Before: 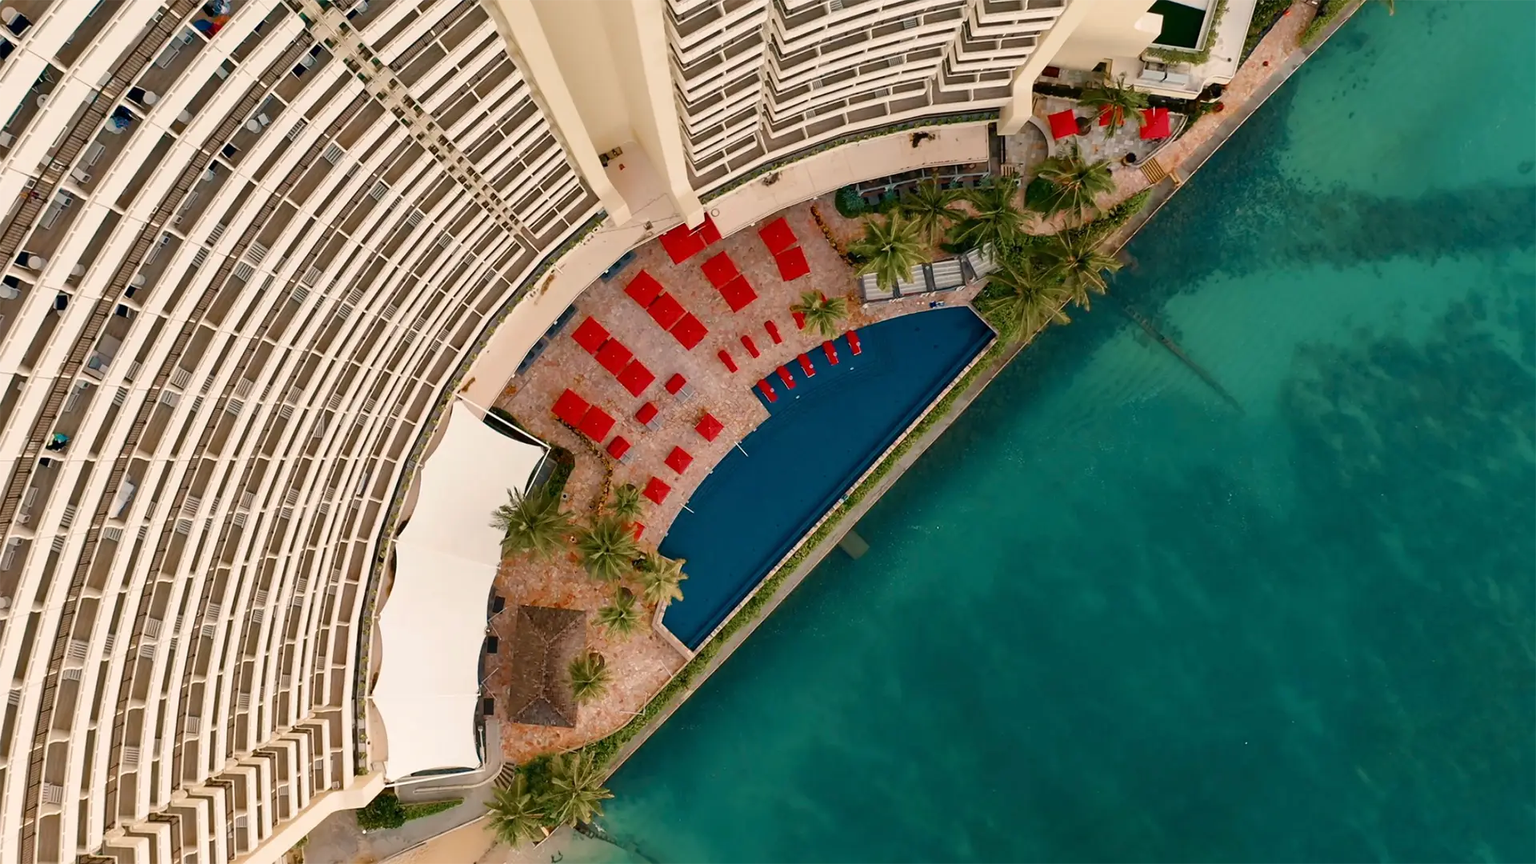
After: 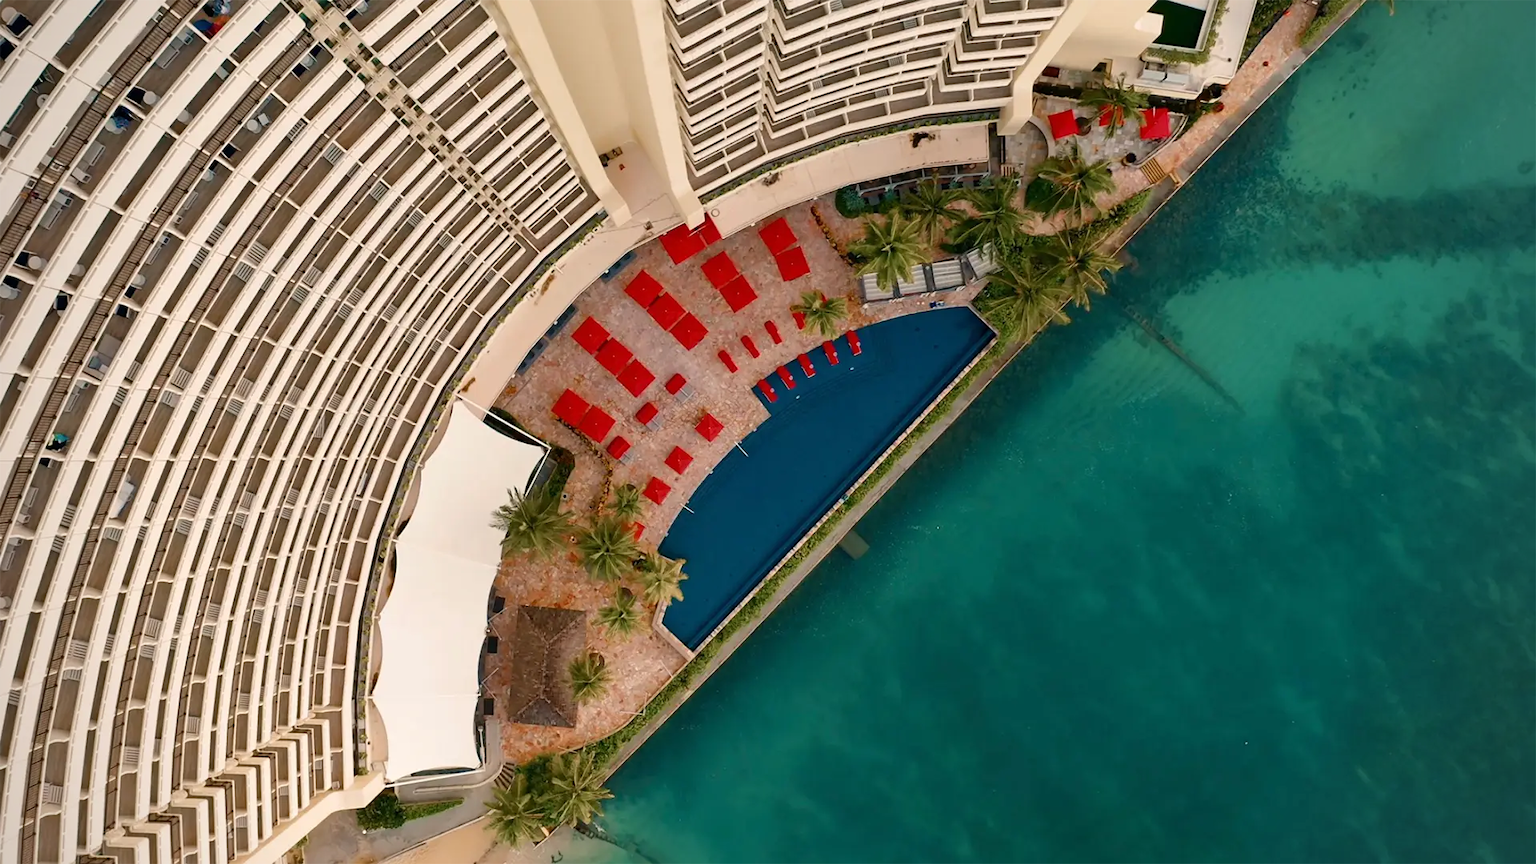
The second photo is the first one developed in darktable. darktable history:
vignetting: fall-off radius 62.87%, brightness -0.578, saturation -0.254
